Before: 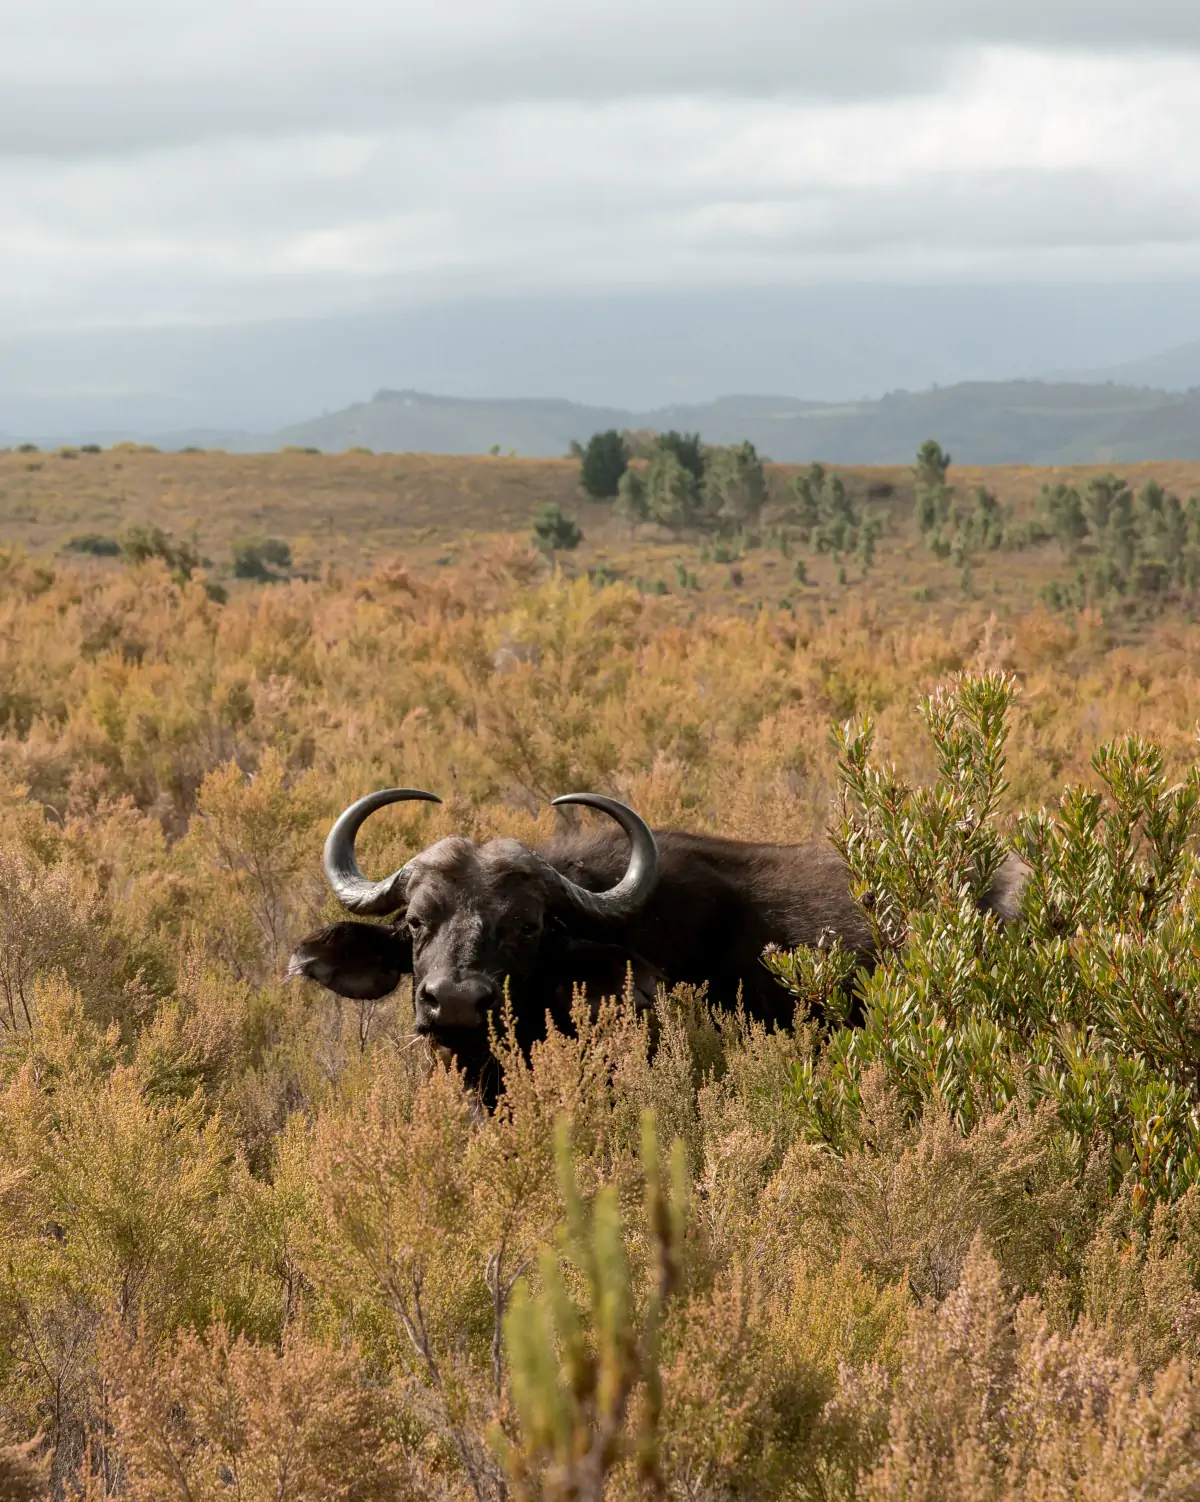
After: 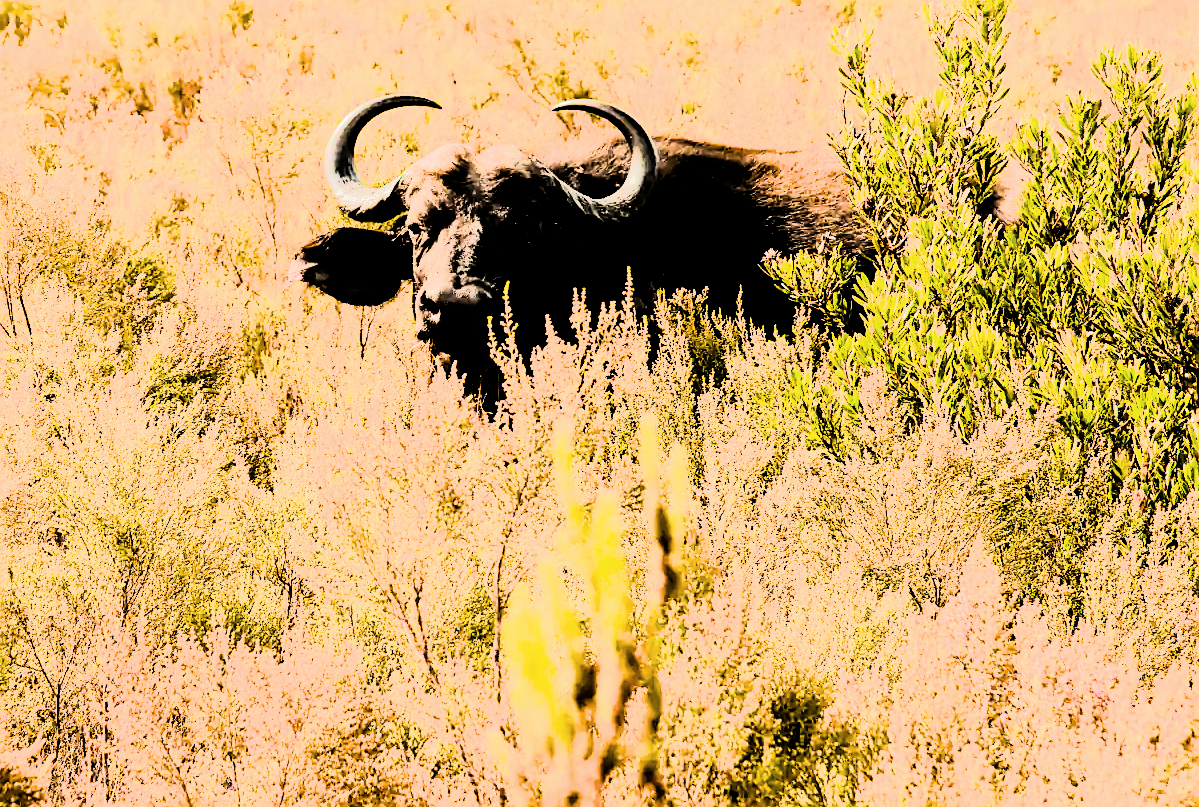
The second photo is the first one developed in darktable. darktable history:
exposure: exposure 0.74 EV, compensate highlight preservation false
filmic rgb: black relative exposure -5 EV, hardness 2.88, contrast 1.2, highlights saturation mix -30%
contrast brightness saturation: saturation -0.04
sharpen: on, module defaults
color balance rgb: linear chroma grading › shadows -30%, linear chroma grading › global chroma 35%, perceptual saturation grading › global saturation 75%, perceptual saturation grading › shadows -30%, perceptual brilliance grading › highlights 75%, perceptual brilliance grading › shadows -30%, global vibrance 35%
rgb curve: curves: ch0 [(0, 0) (0.21, 0.15) (0.24, 0.21) (0.5, 0.75) (0.75, 0.96) (0.89, 0.99) (1, 1)]; ch1 [(0, 0.02) (0.21, 0.13) (0.25, 0.2) (0.5, 0.67) (0.75, 0.9) (0.89, 0.97) (1, 1)]; ch2 [(0, 0.02) (0.21, 0.13) (0.25, 0.2) (0.5, 0.67) (0.75, 0.9) (0.89, 0.97) (1, 1)], compensate middle gray true
crop and rotate: top 46.237%
